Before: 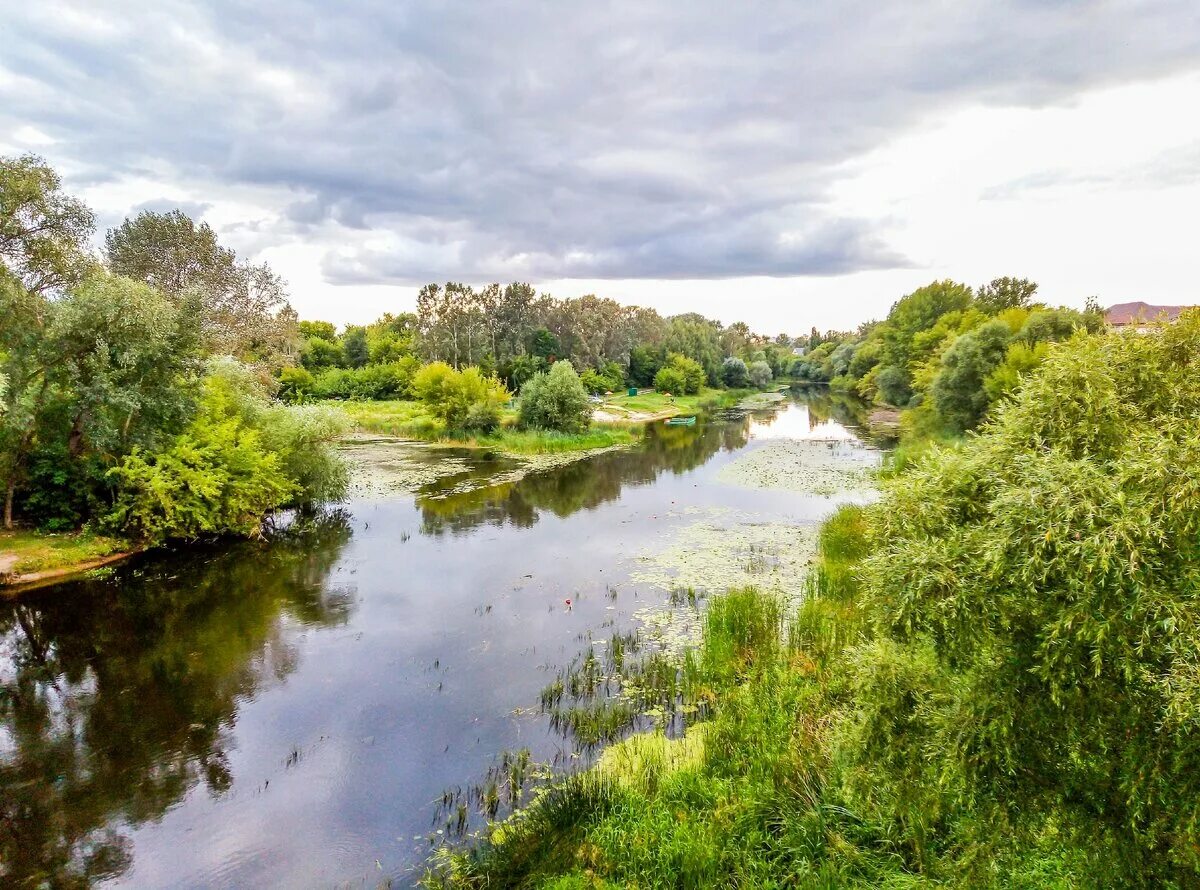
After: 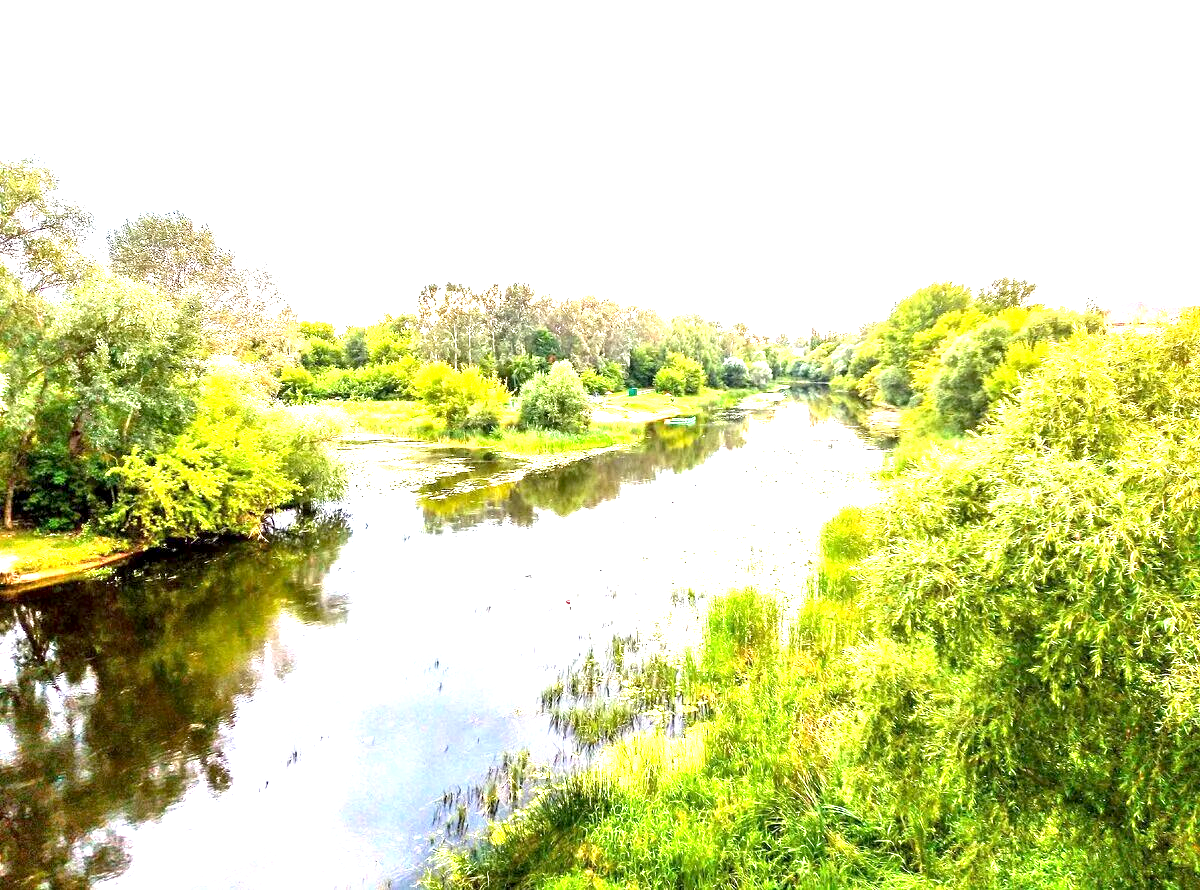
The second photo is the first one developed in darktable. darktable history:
exposure: black level correction 0.001, exposure 1.863 EV, compensate highlight preservation false
